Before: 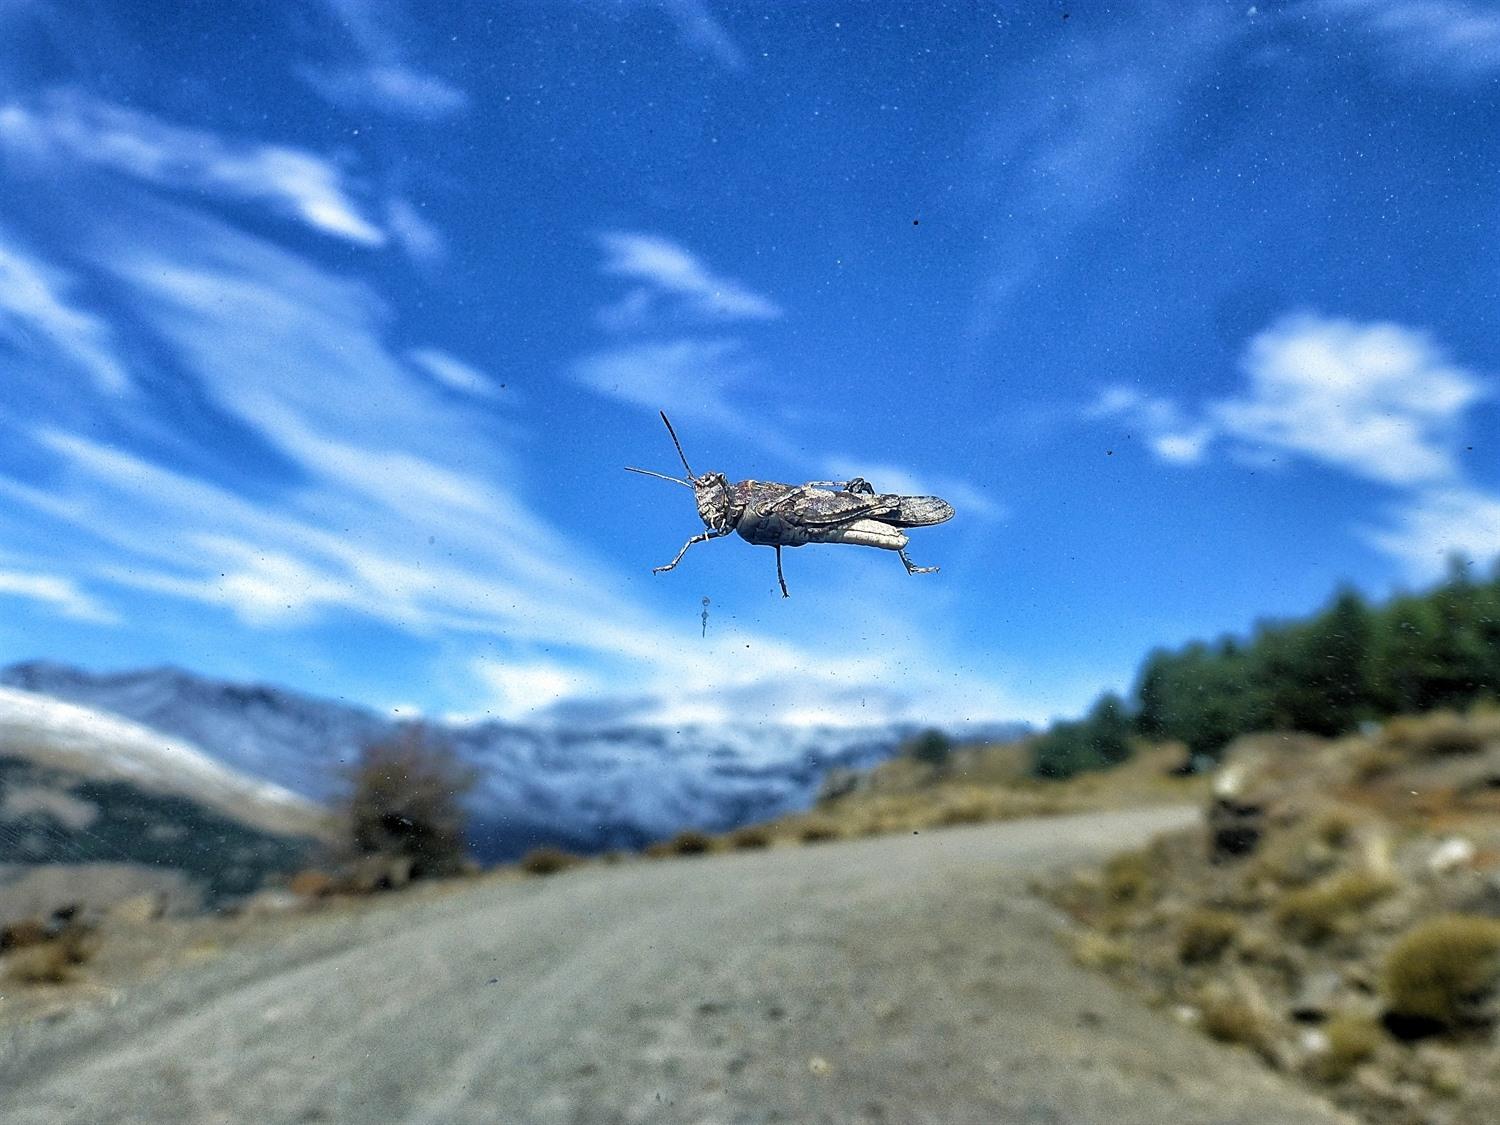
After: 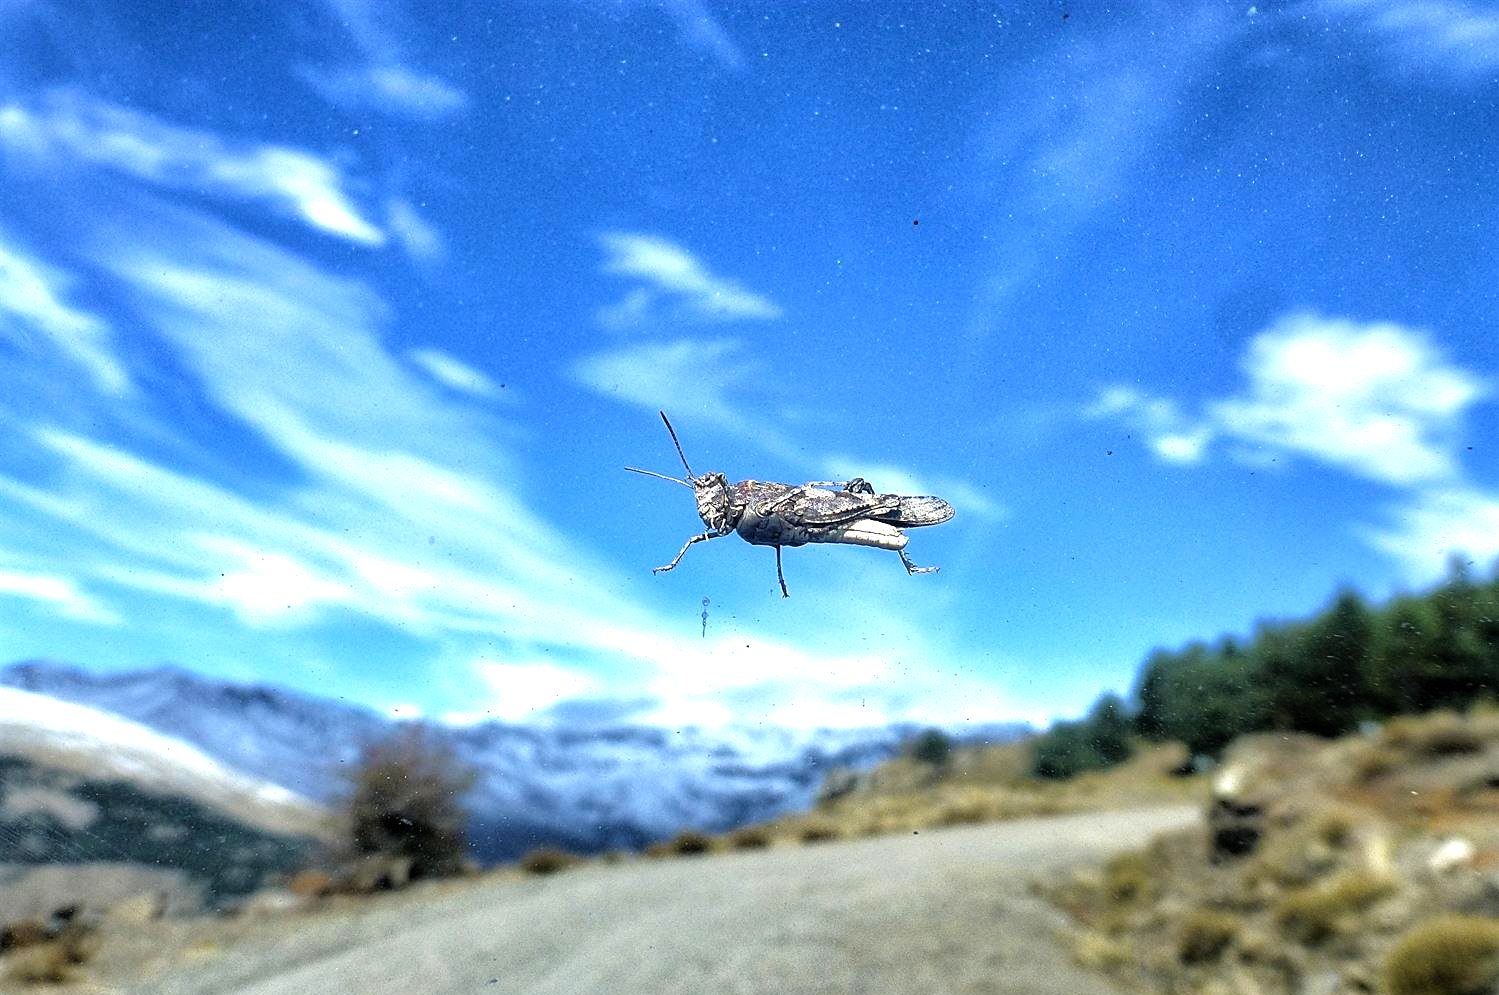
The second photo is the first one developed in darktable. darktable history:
tone equalizer: -8 EV -0.755 EV, -7 EV -0.722 EV, -6 EV -0.573 EV, -5 EV -0.386 EV, -3 EV 0.383 EV, -2 EV 0.6 EV, -1 EV 0.675 EV, +0 EV 0.762 EV
crop and rotate: top 0%, bottom 11.508%
